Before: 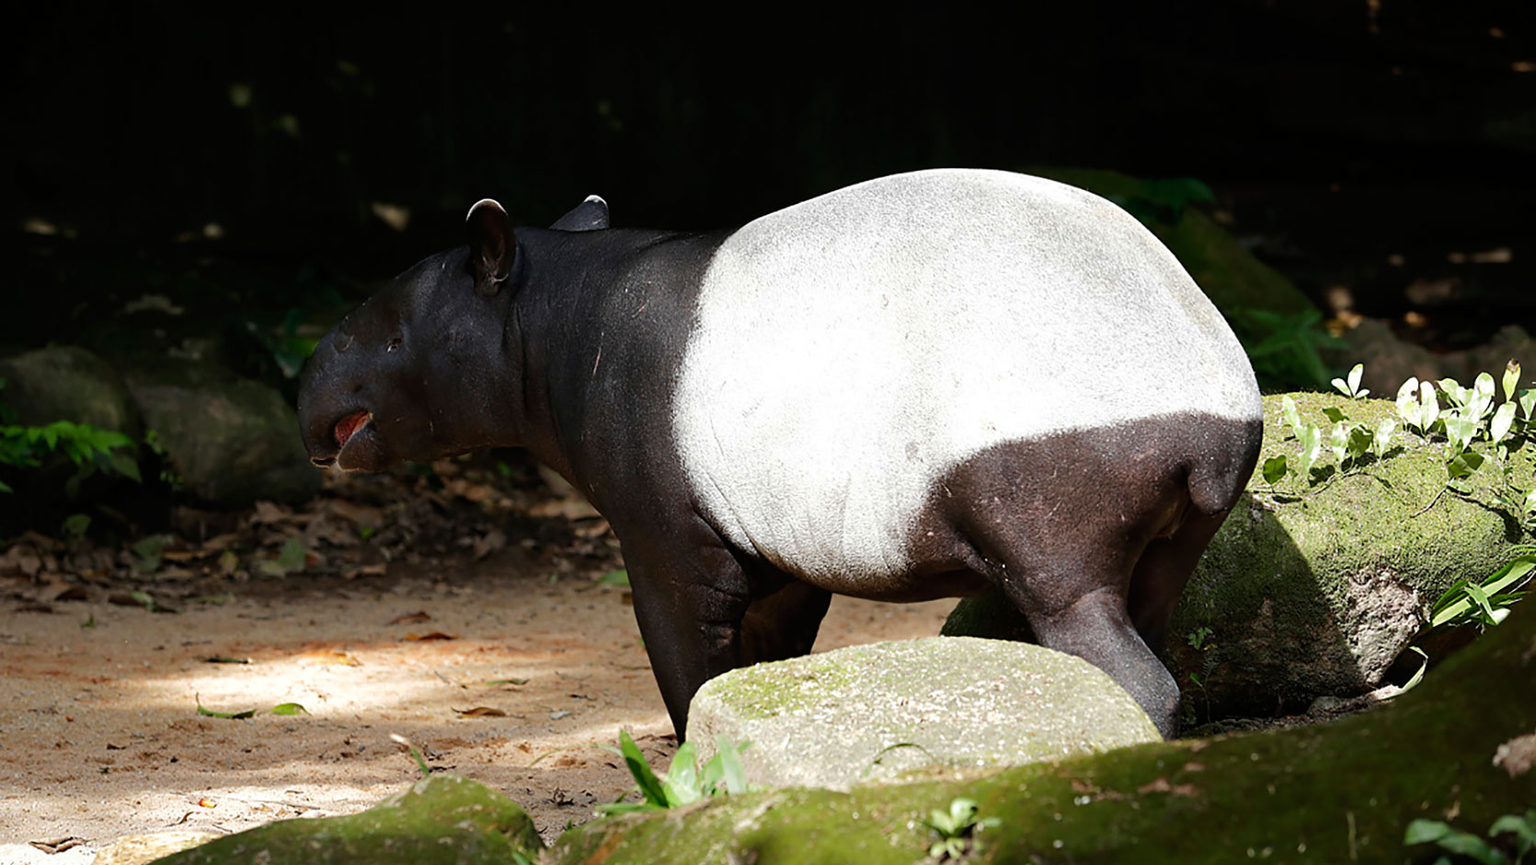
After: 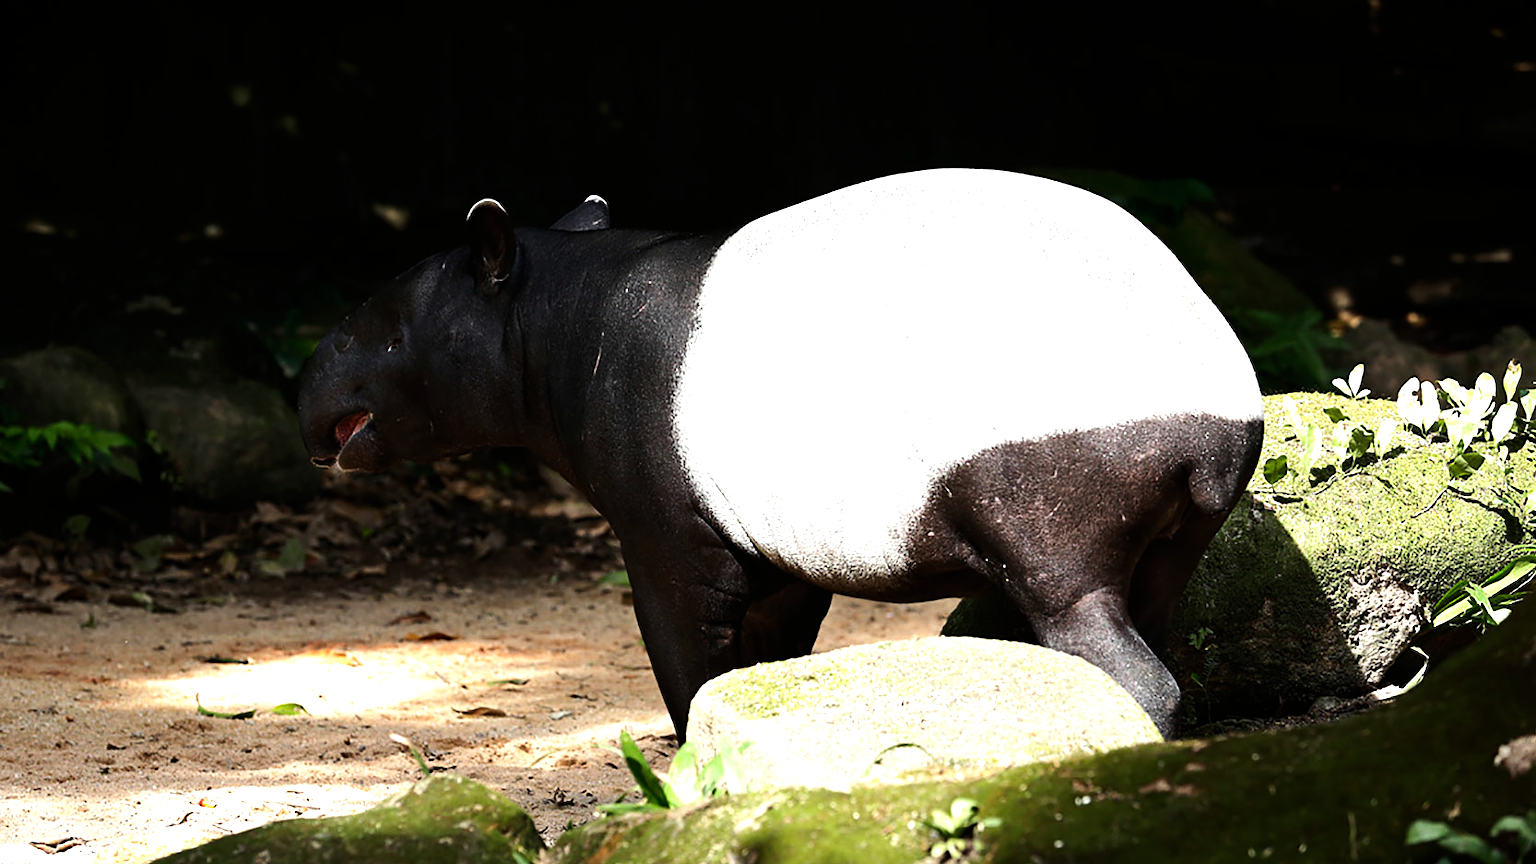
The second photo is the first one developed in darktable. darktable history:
tone equalizer: -8 EV -1.08 EV, -7 EV -1.01 EV, -6 EV -0.867 EV, -5 EV -0.578 EV, -3 EV 0.578 EV, -2 EV 0.867 EV, -1 EV 1.01 EV, +0 EV 1.08 EV, edges refinement/feathering 500, mask exposure compensation -1.57 EV, preserve details no
